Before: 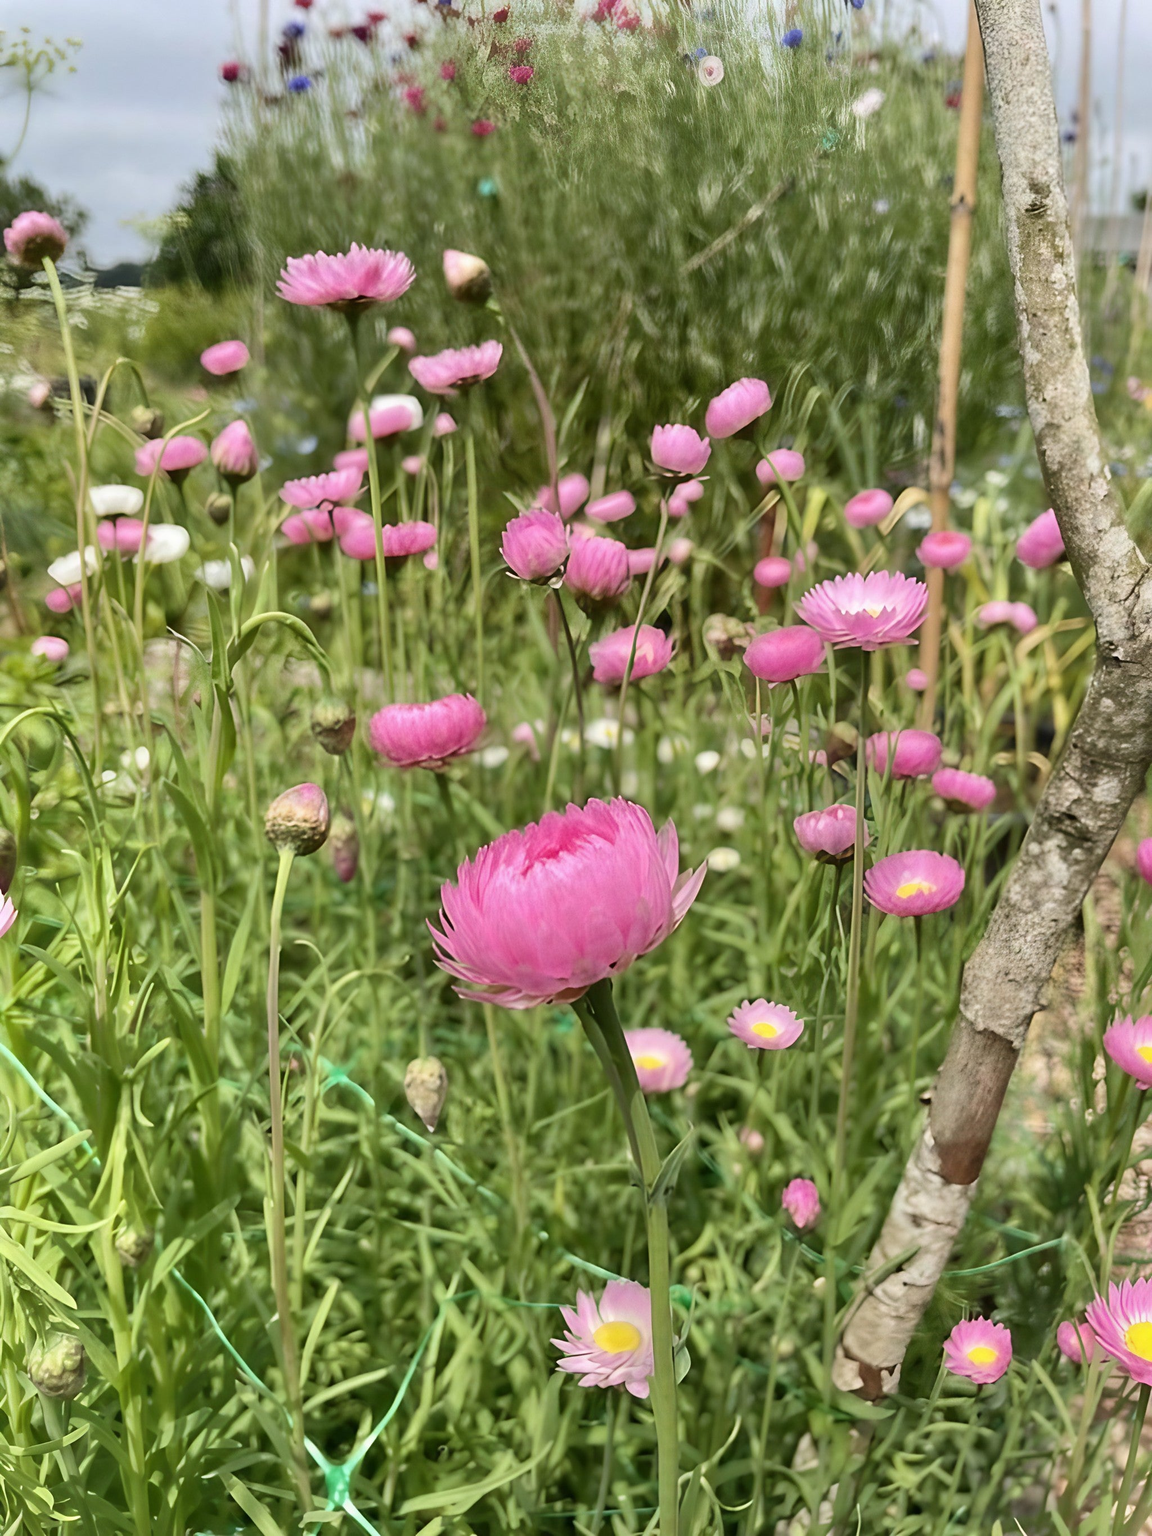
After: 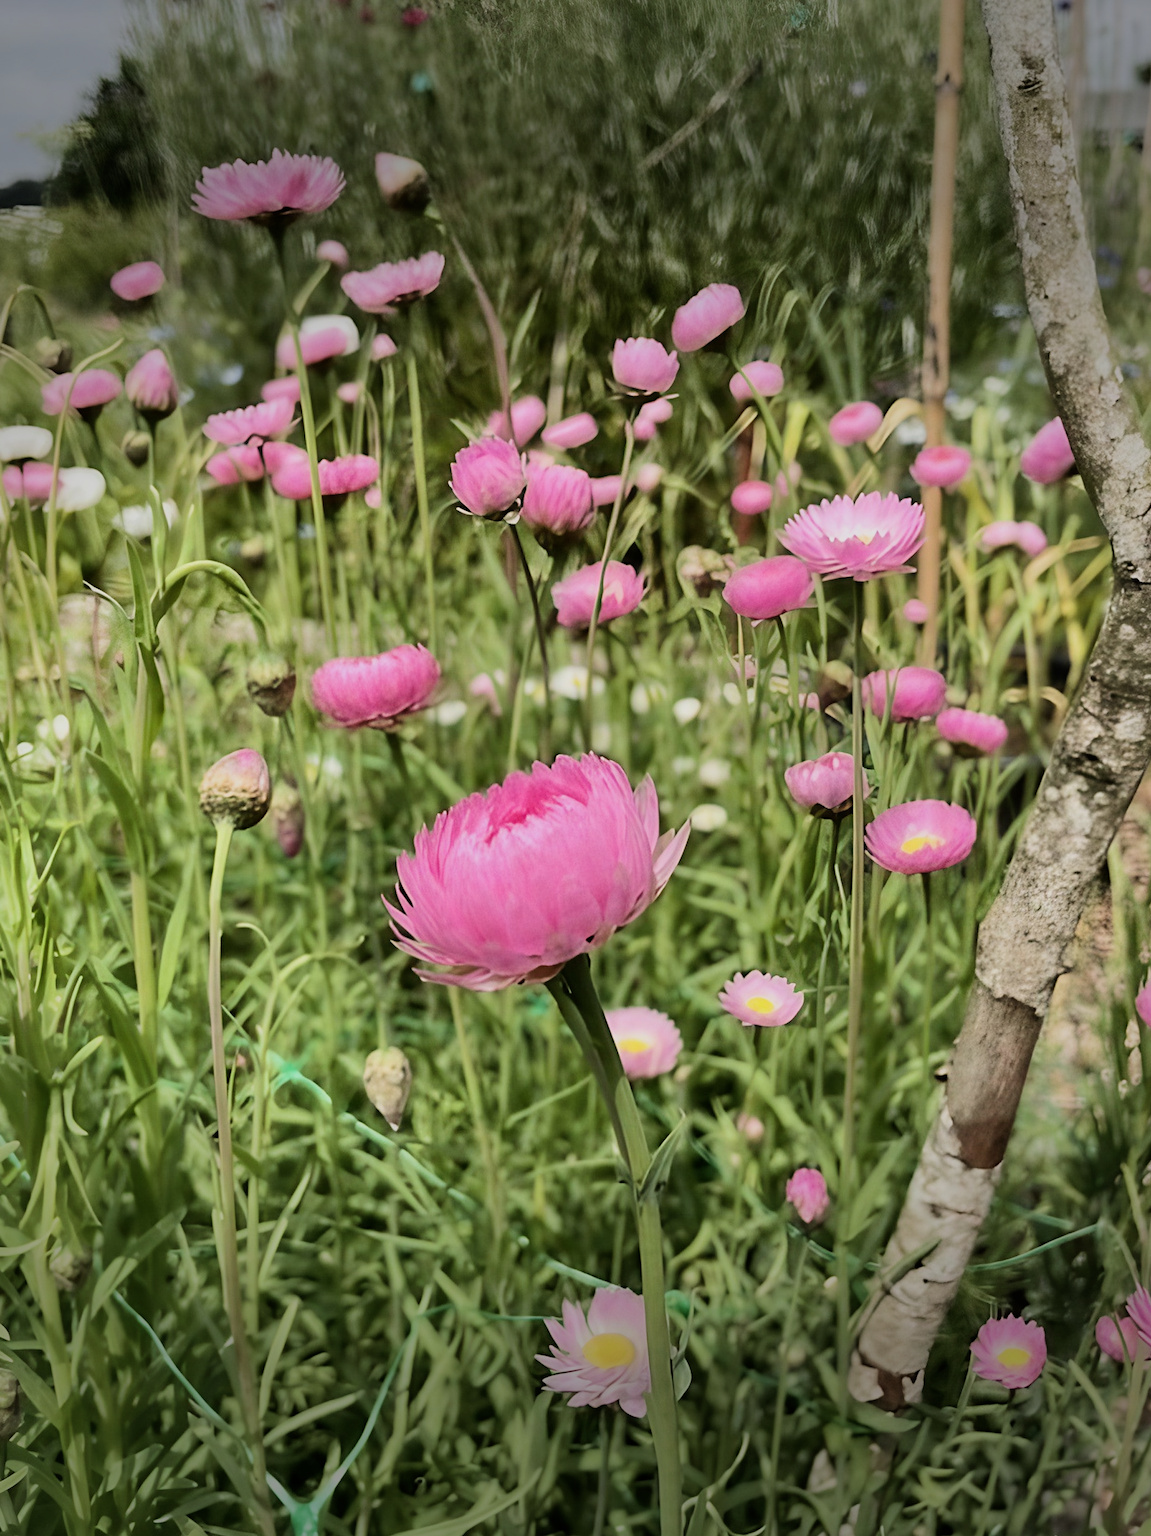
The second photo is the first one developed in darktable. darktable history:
crop and rotate: angle 1.96°, left 5.673%, top 5.673%
vignetting: fall-off start 70.97%, brightness -0.584, saturation -0.118, width/height ratio 1.333
filmic rgb: black relative exposure -7.5 EV, white relative exposure 5 EV, hardness 3.31, contrast 1.3, contrast in shadows safe
